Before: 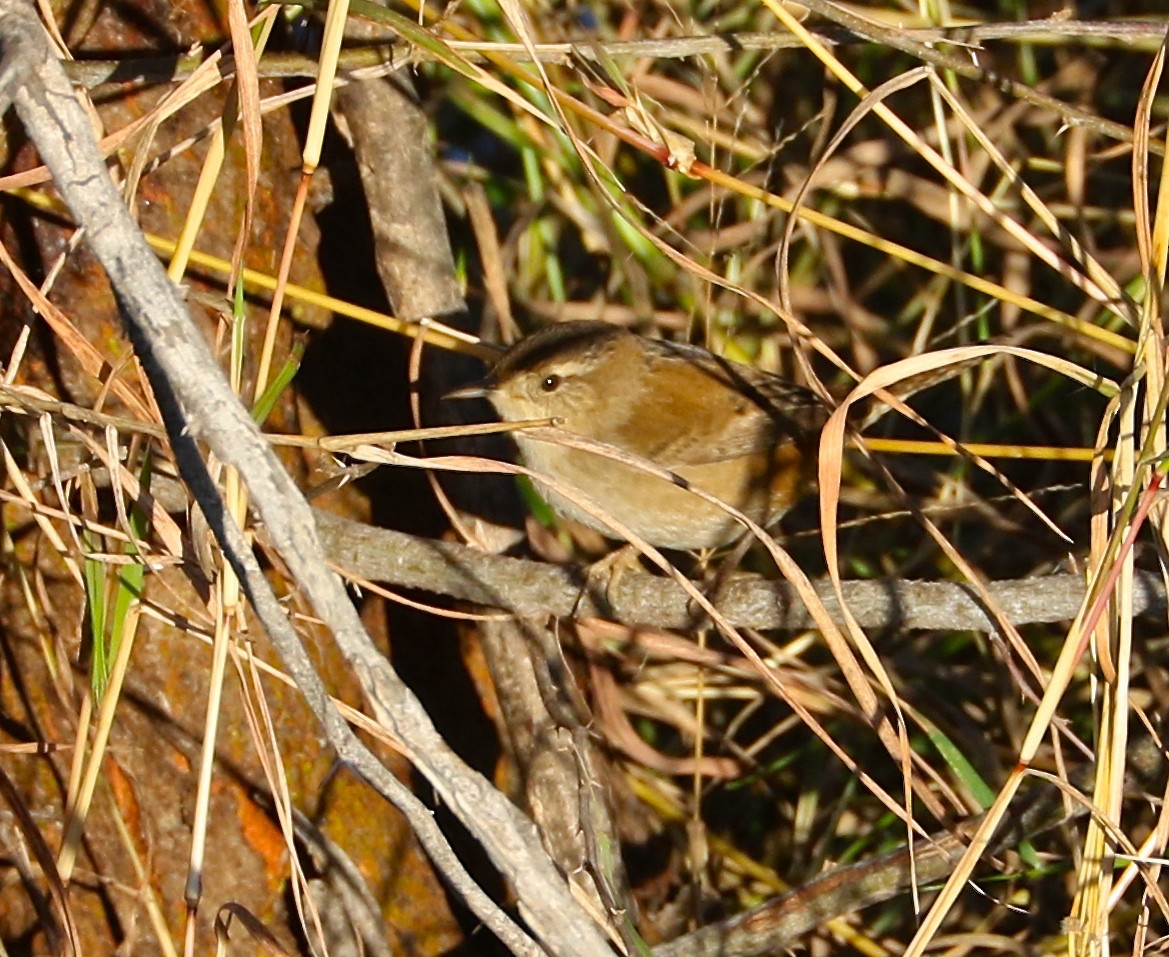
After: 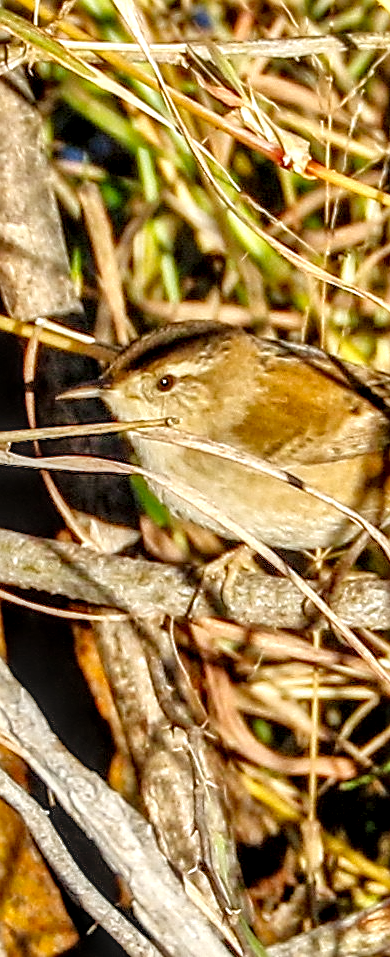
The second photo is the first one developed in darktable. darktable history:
crop: left 32.994%, right 33.642%
exposure: compensate highlight preservation false
sharpen: on, module defaults
tone equalizer: -7 EV 0.155 EV, -6 EV 0.583 EV, -5 EV 1.17 EV, -4 EV 1.32 EV, -3 EV 1.16 EV, -2 EV 0.6 EV, -1 EV 0.162 EV
tone curve: curves: ch0 [(0, 0) (0.004, 0.001) (0.133, 0.112) (0.325, 0.362) (0.832, 0.893) (1, 1)], preserve colors none
local contrast: highlights 2%, shadows 3%, detail 181%
